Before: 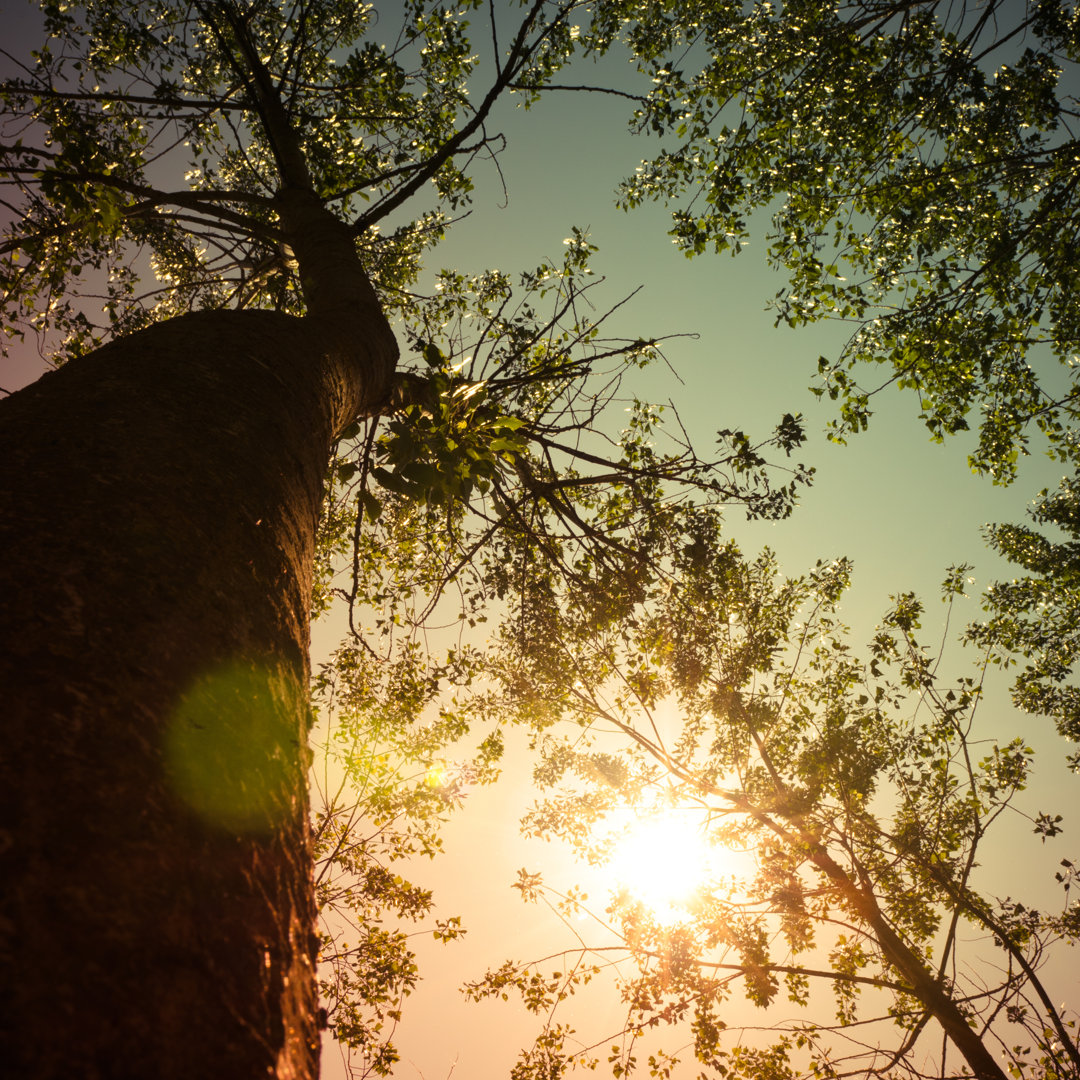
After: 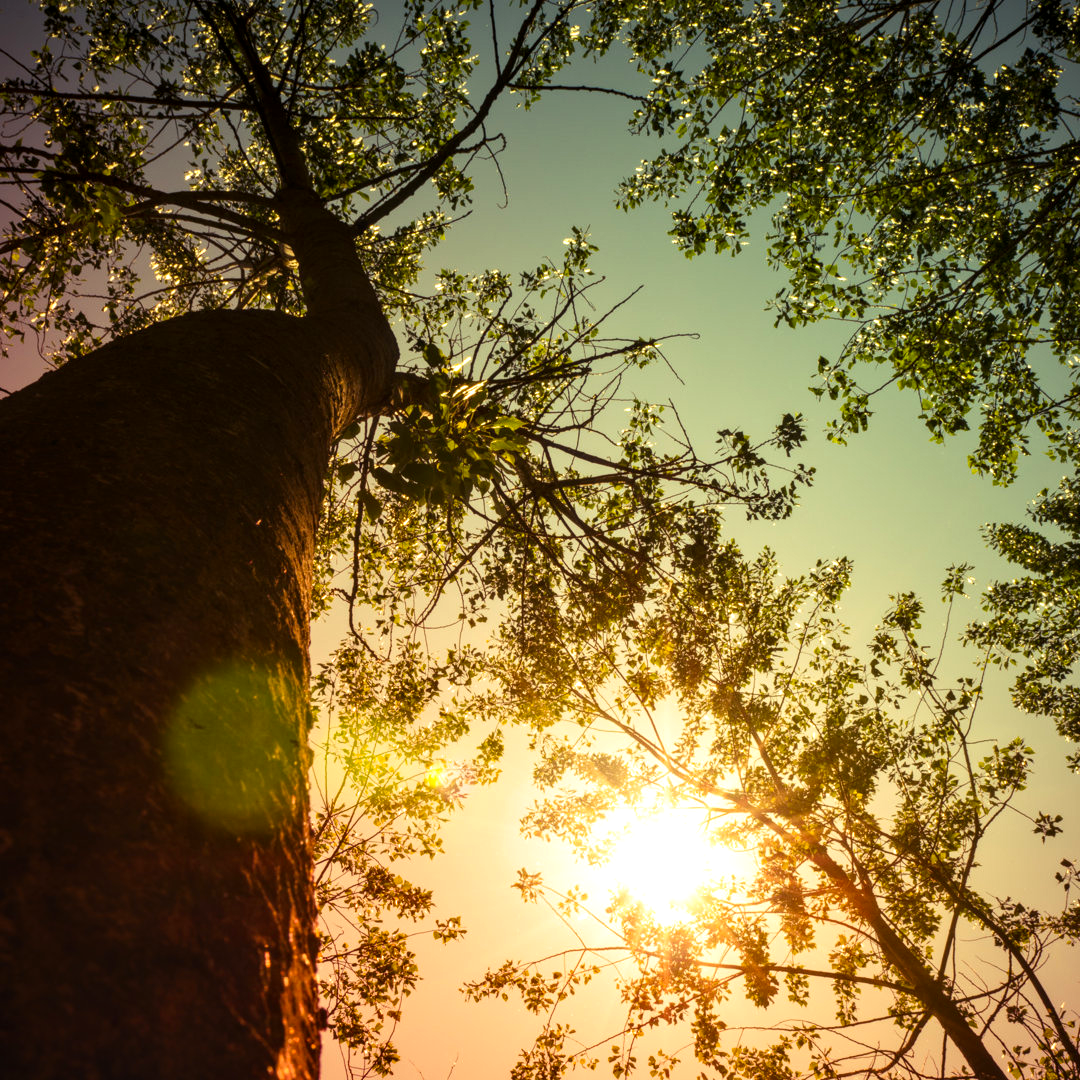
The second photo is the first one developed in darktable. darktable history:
contrast brightness saturation: contrast 0.093, saturation 0.272
local contrast: on, module defaults
color balance rgb: highlights gain › luminance 14.944%, perceptual saturation grading › global saturation 0.078%
